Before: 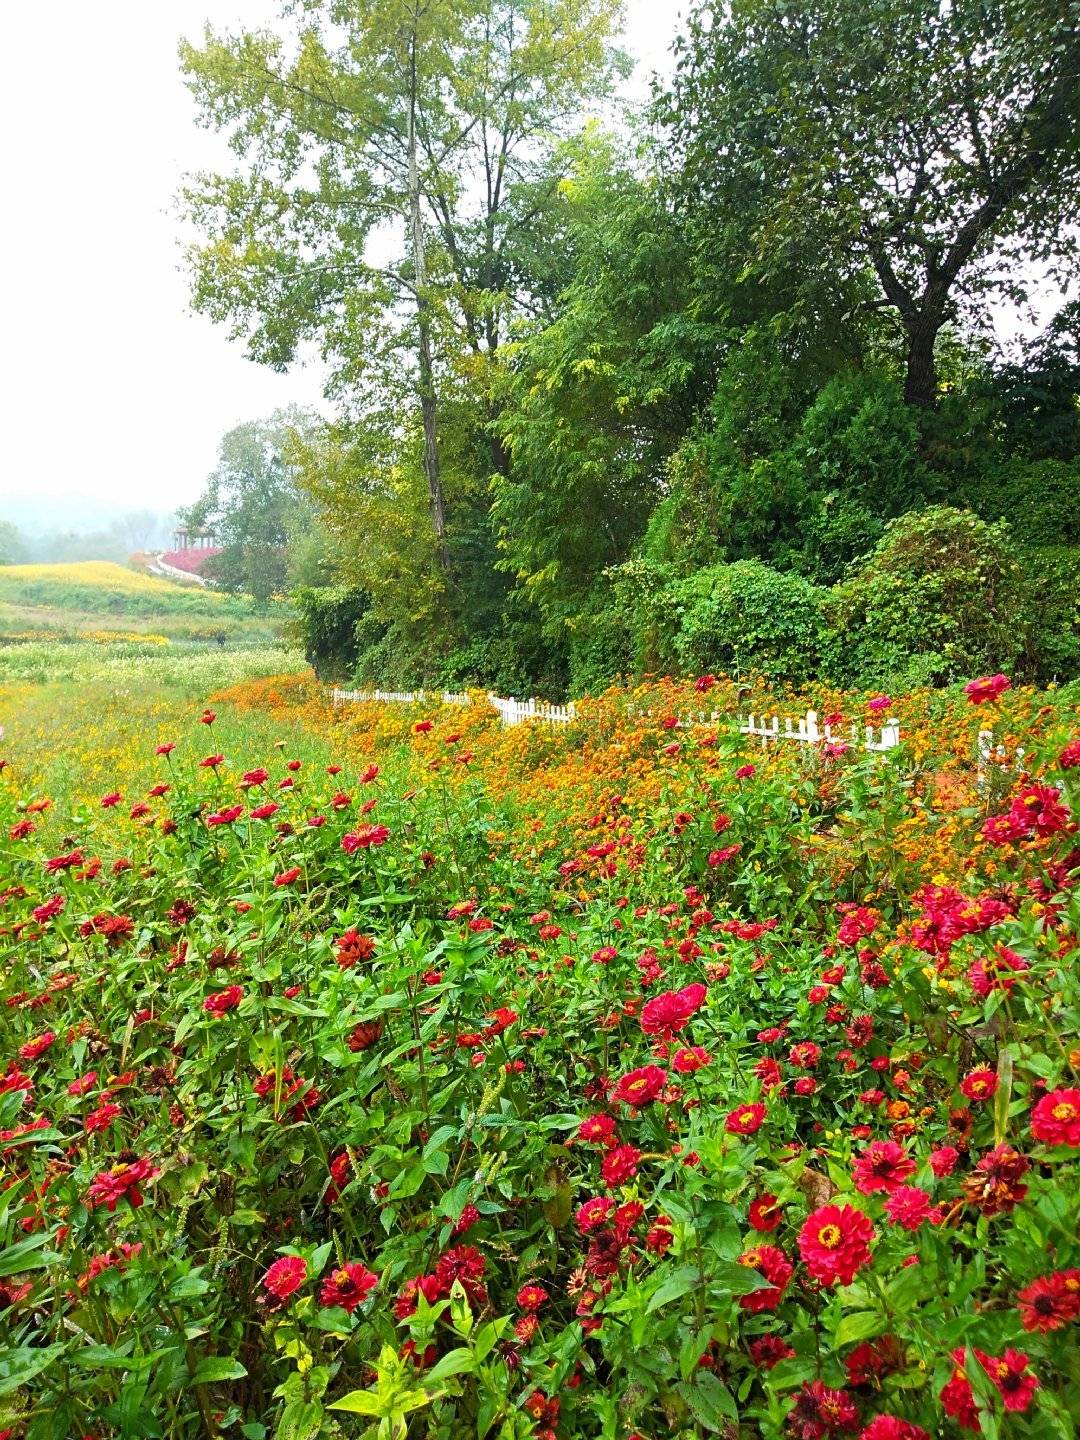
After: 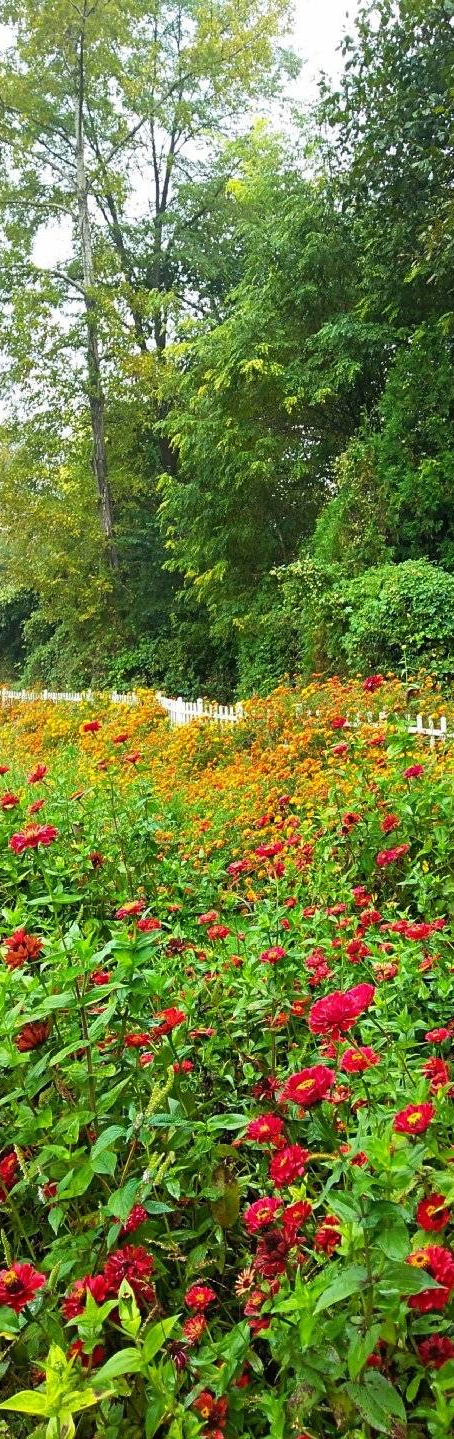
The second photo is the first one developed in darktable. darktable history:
crop: left 30.791%, right 27.118%
